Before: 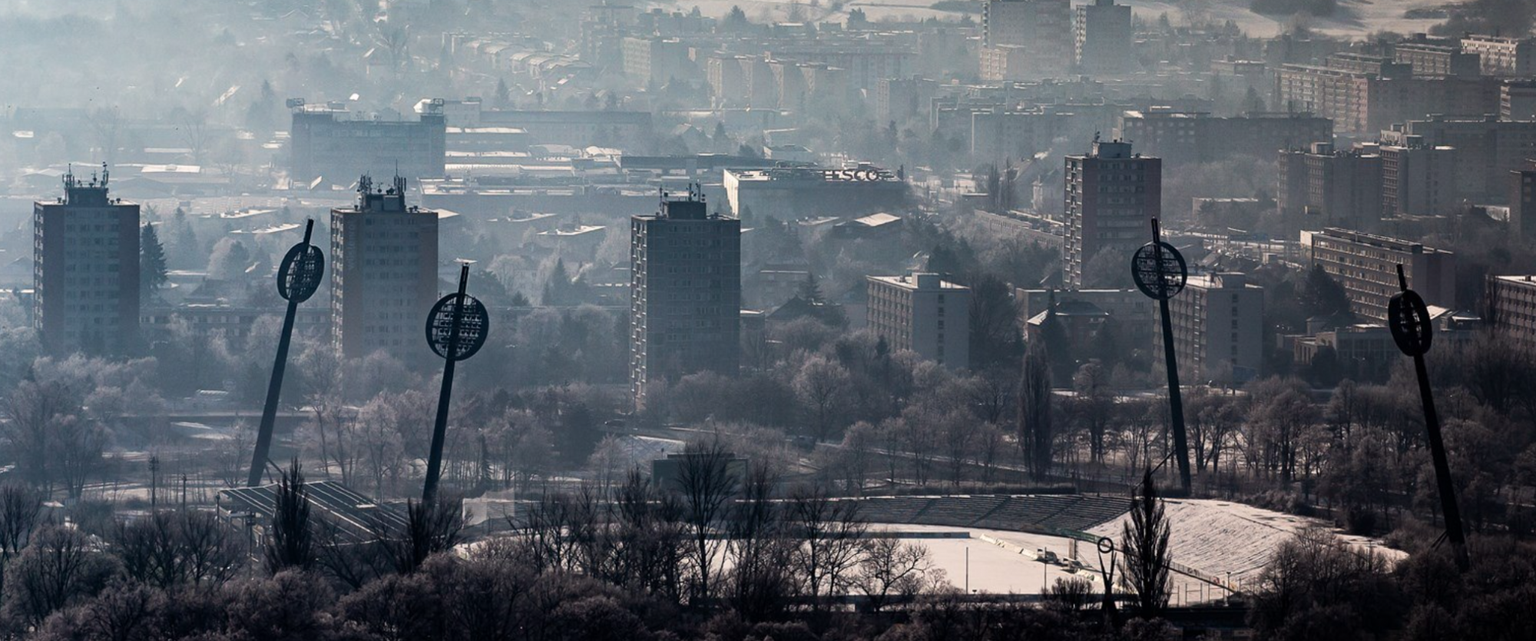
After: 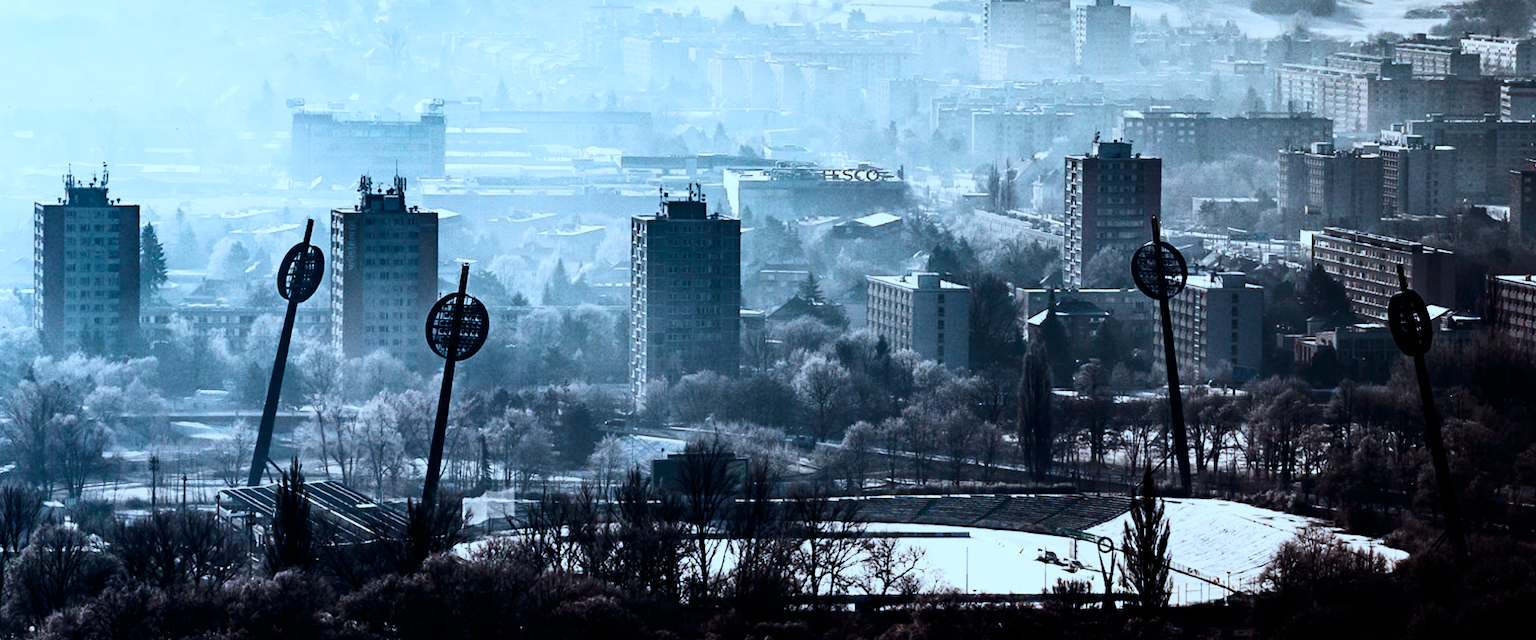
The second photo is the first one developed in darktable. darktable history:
color correction: highlights a* -9.73, highlights b* -21.22
contrast brightness saturation: contrast 0.28
exposure: black level correction 0, exposure 0.7 EV, compensate highlight preservation false
sigmoid: contrast 1.7, skew -0.2, preserve hue 0%, red attenuation 0.1, red rotation 0.035, green attenuation 0.1, green rotation -0.017, blue attenuation 0.15, blue rotation -0.052, base primaries Rec2020
